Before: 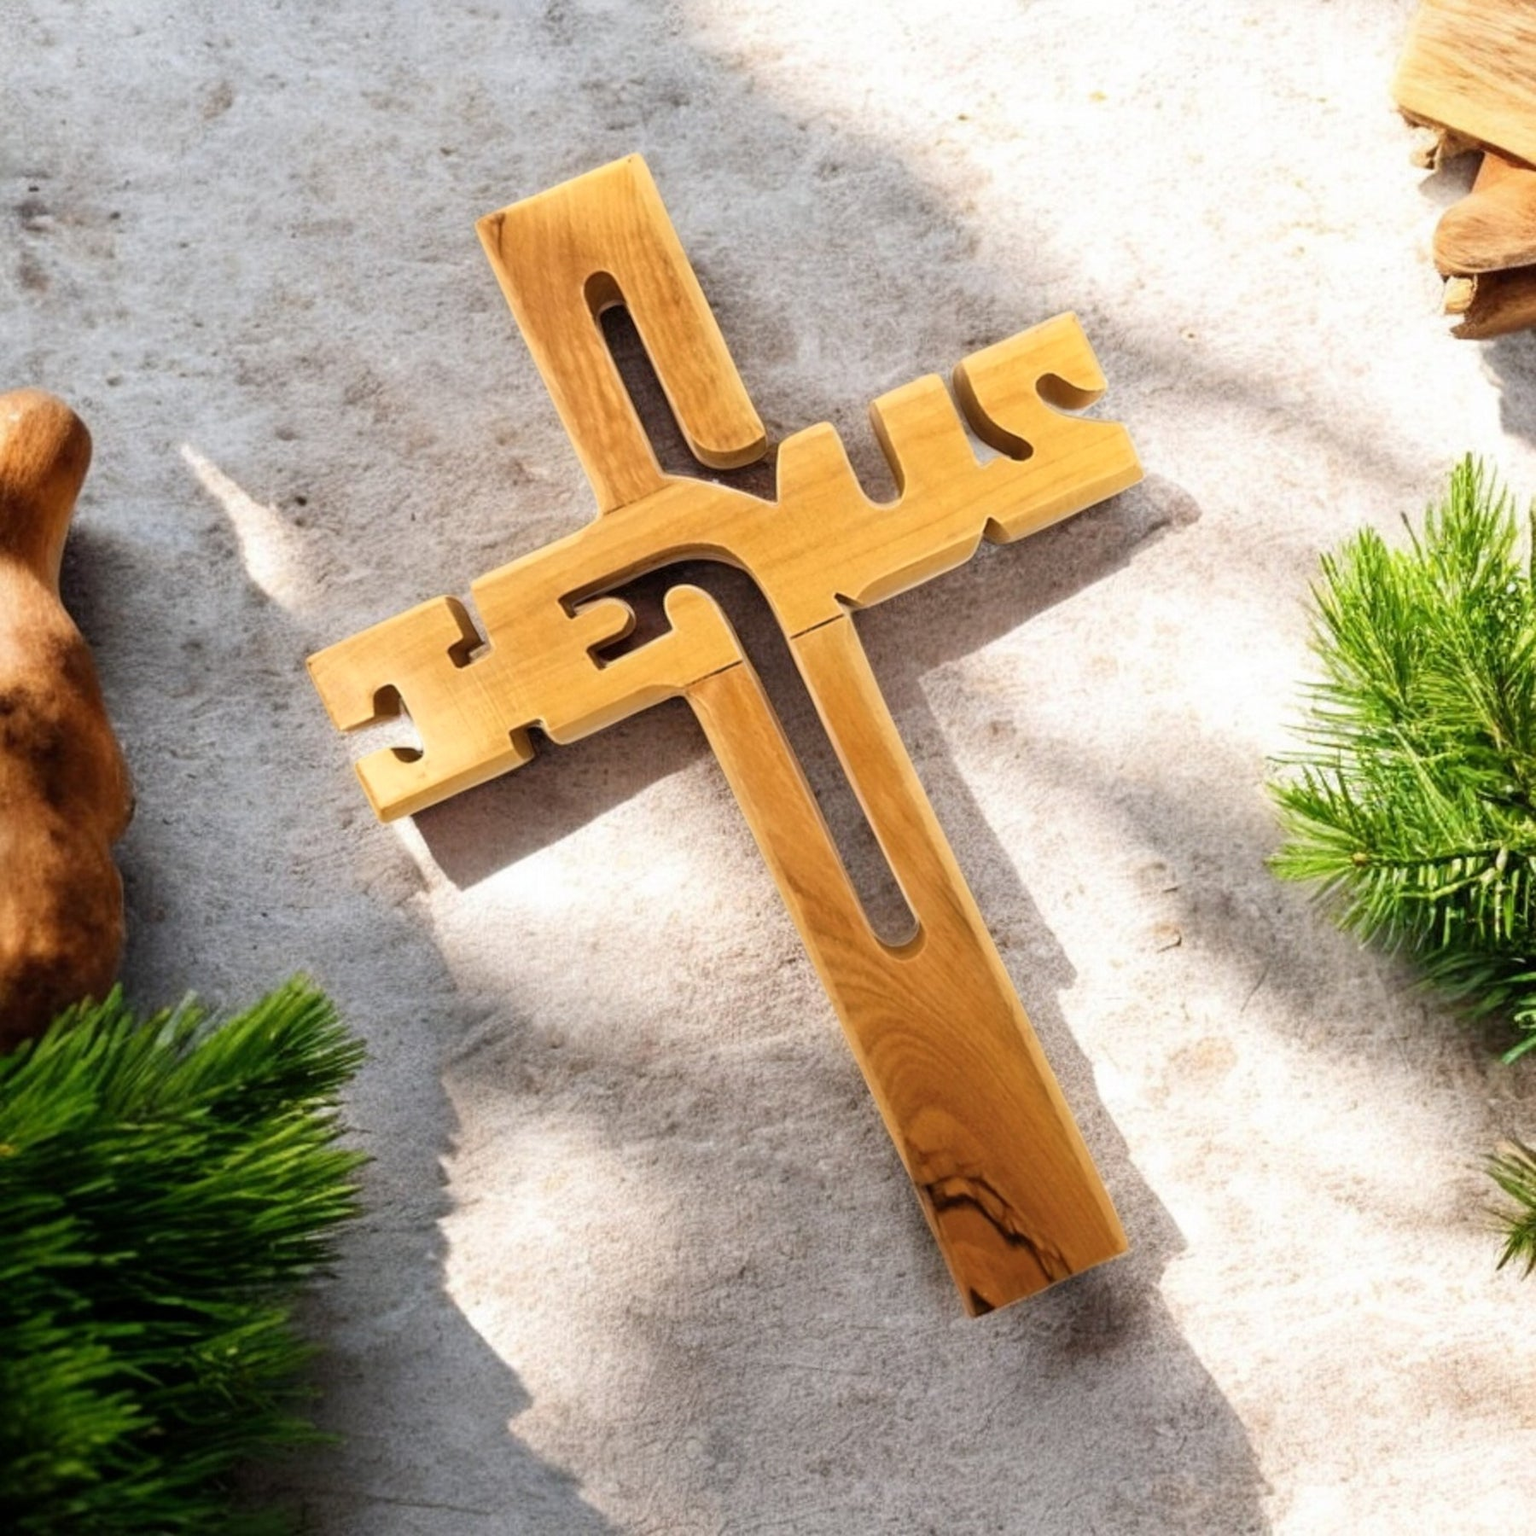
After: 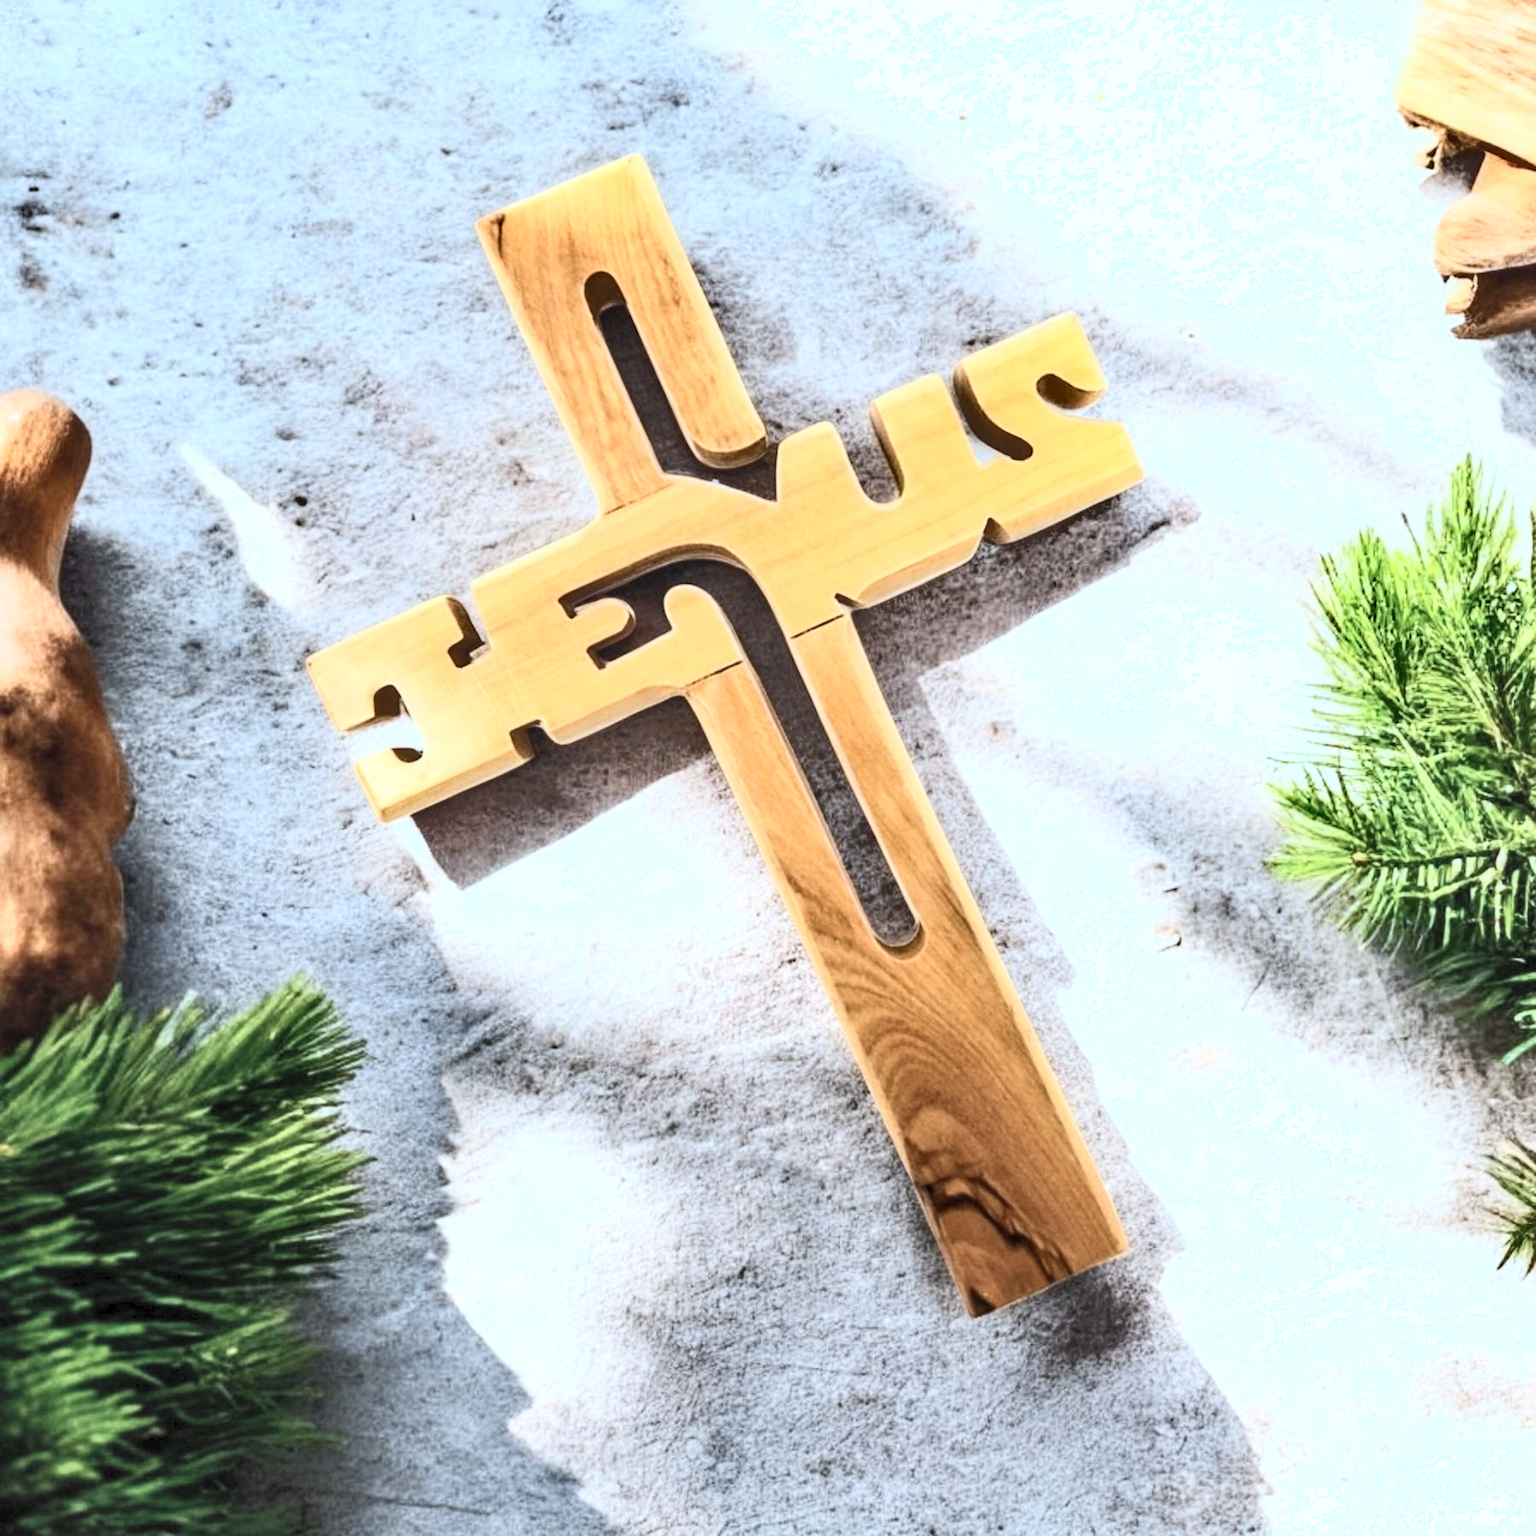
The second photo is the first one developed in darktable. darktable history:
contrast brightness saturation: contrast 0.43, brightness 0.56, saturation -0.19
color calibration: output R [1.063, -0.012, -0.003, 0], output G [0, 1.022, 0.021, 0], output B [-0.079, 0.047, 1, 0], illuminant custom, x 0.389, y 0.387, temperature 3838.64 K
shadows and highlights: soften with gaussian
local contrast: on, module defaults
